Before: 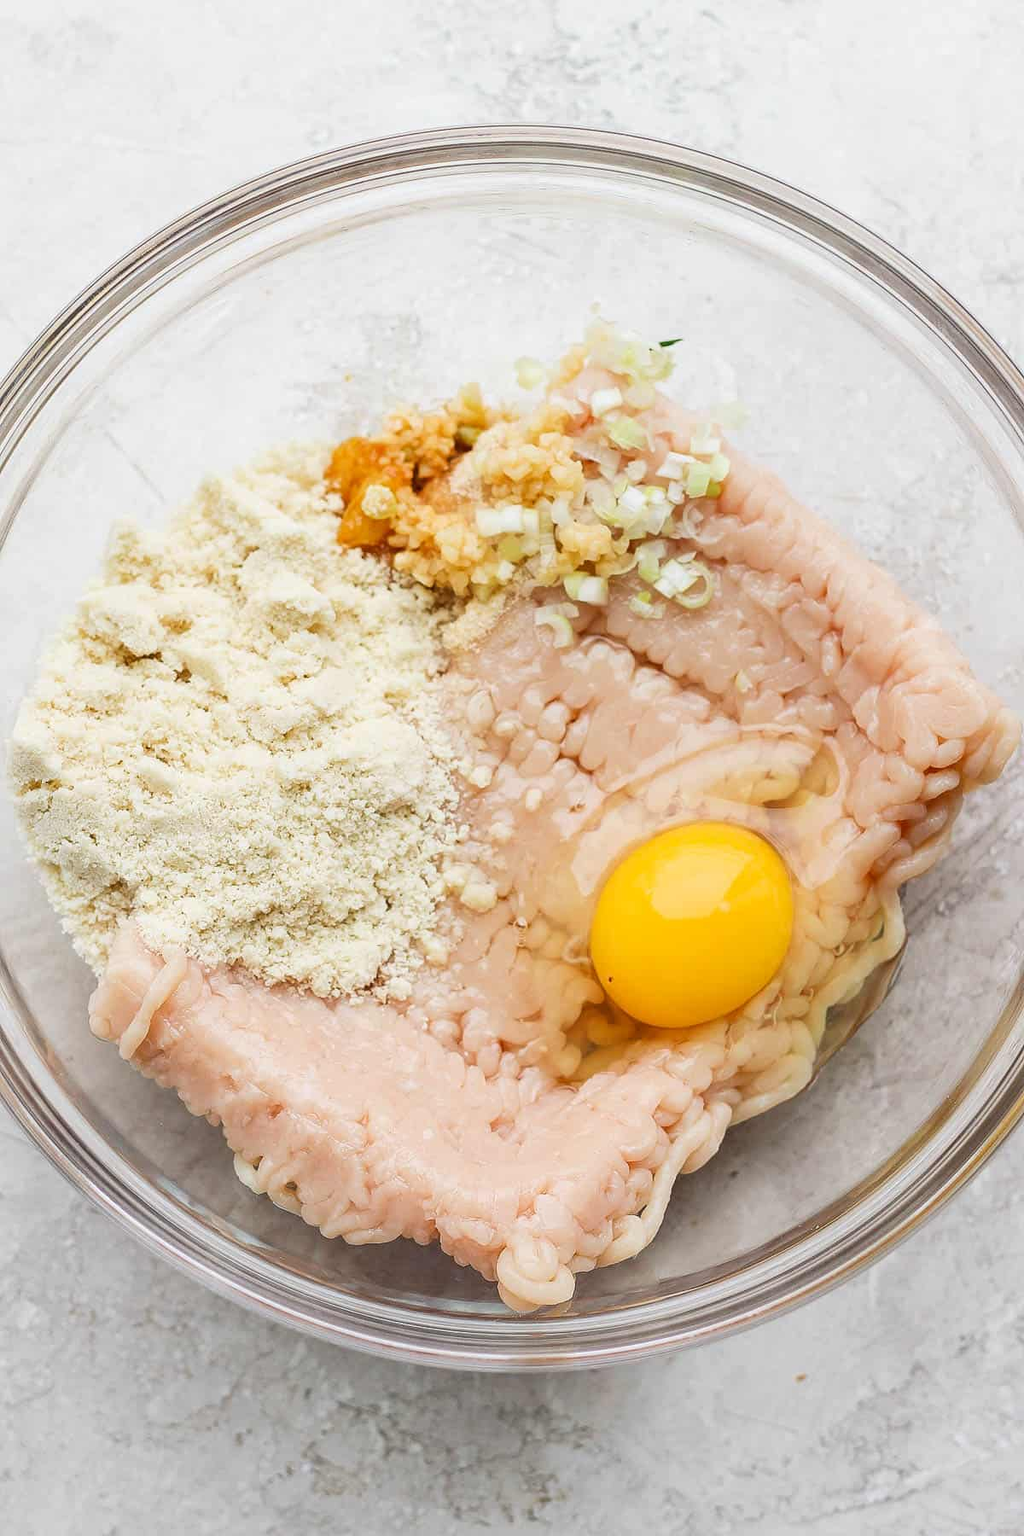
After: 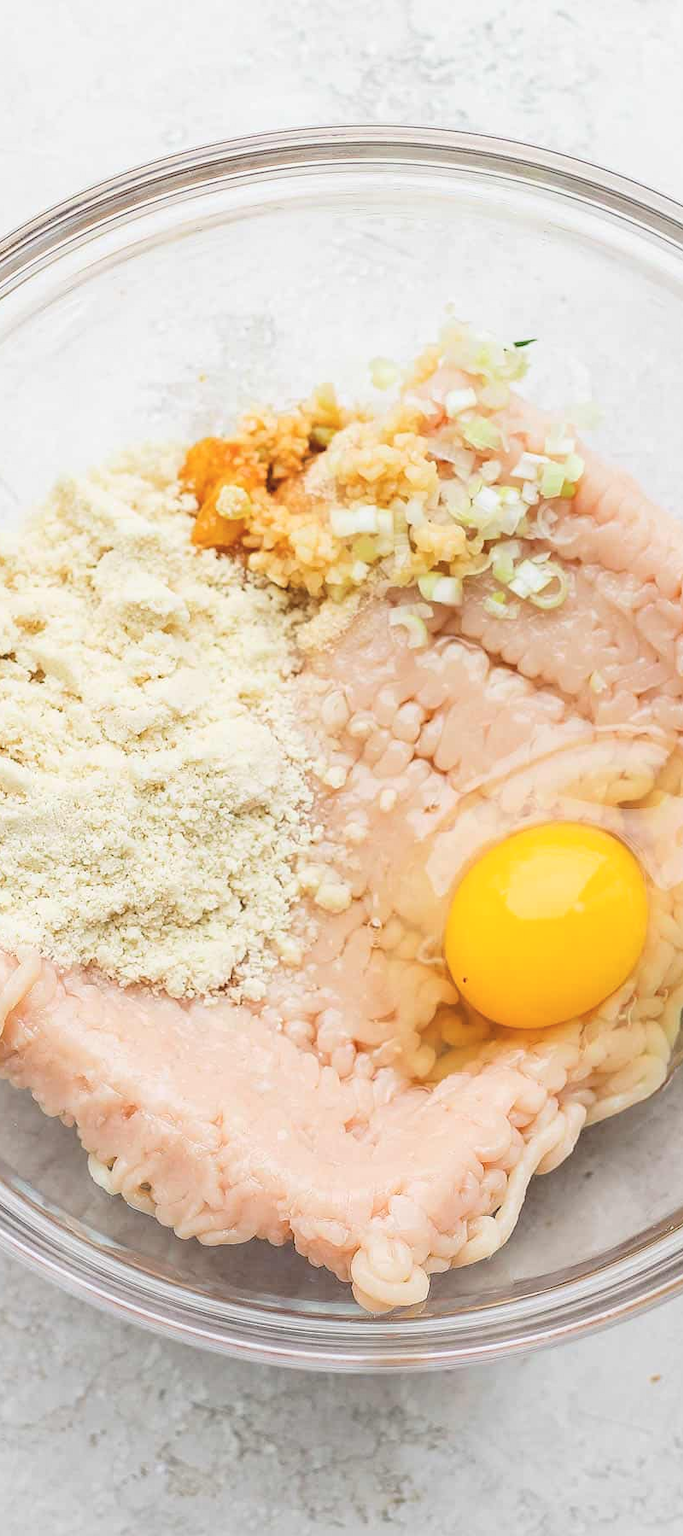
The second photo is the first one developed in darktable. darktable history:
crop and rotate: left 14.294%, right 18.998%
contrast brightness saturation: brightness 0.148
